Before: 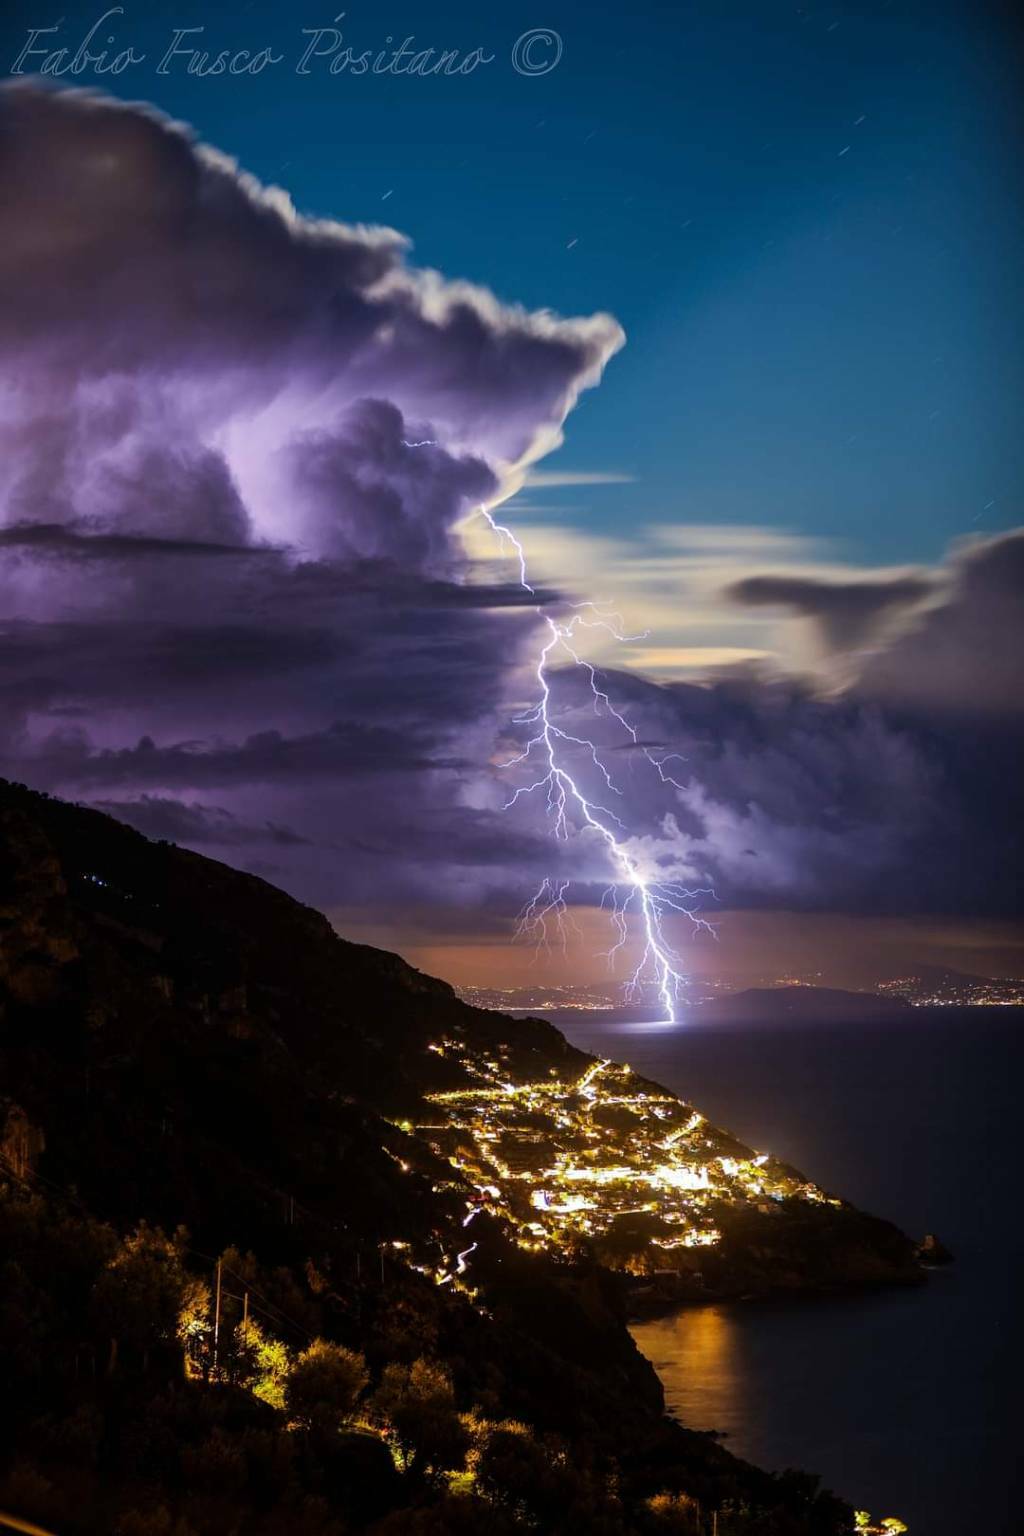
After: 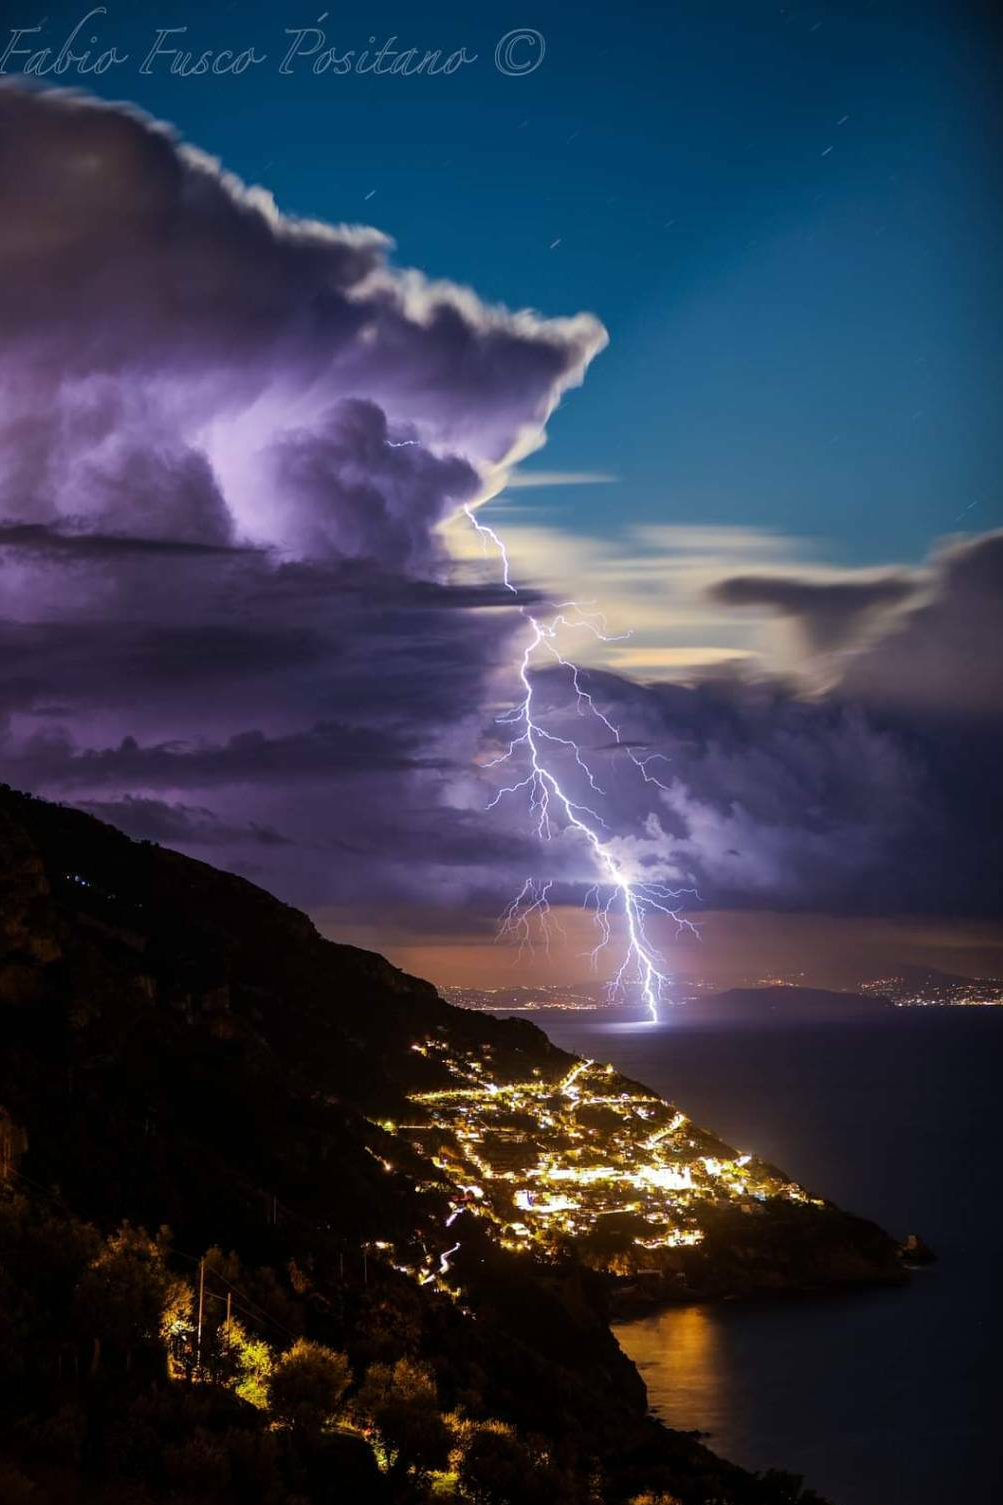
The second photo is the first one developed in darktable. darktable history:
tone equalizer: on, module defaults
crop: left 1.743%, right 0.268%, bottom 2.011%
